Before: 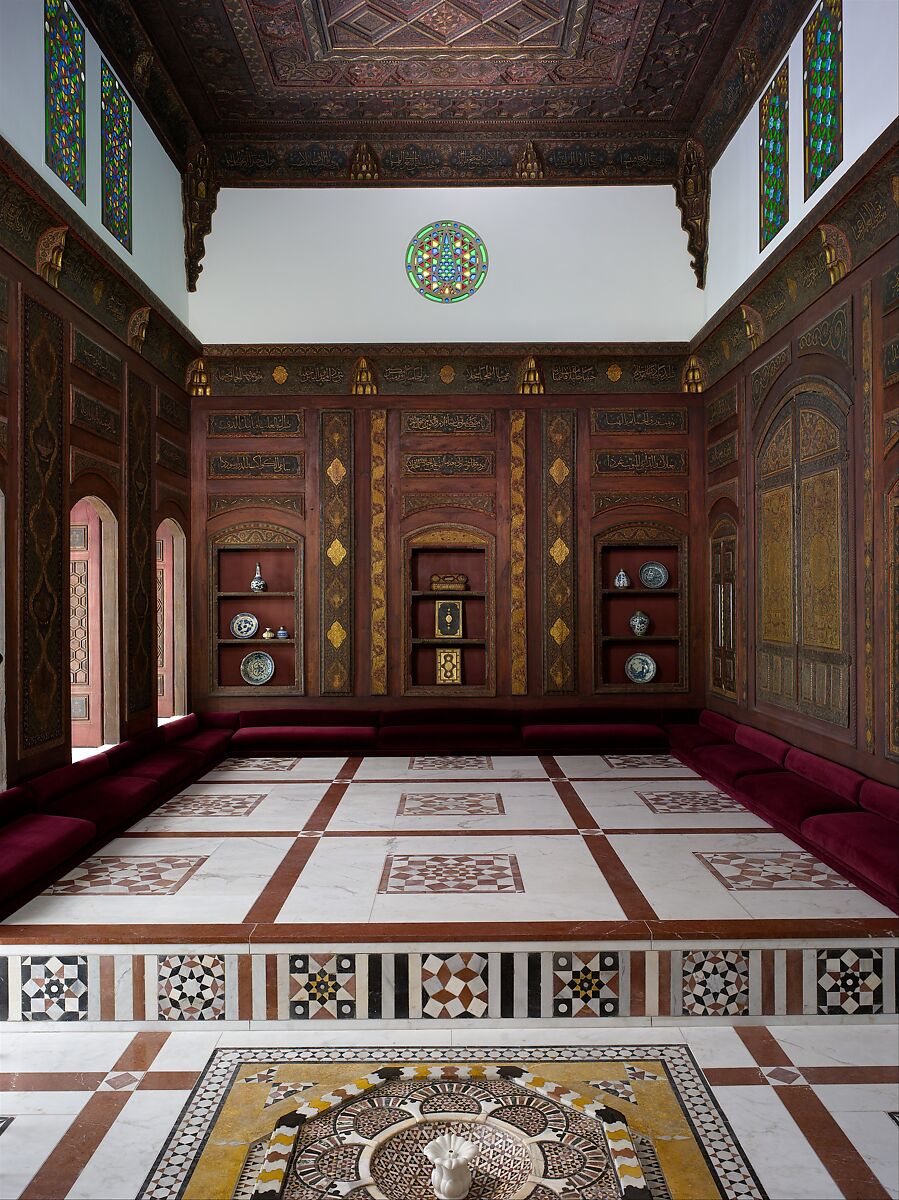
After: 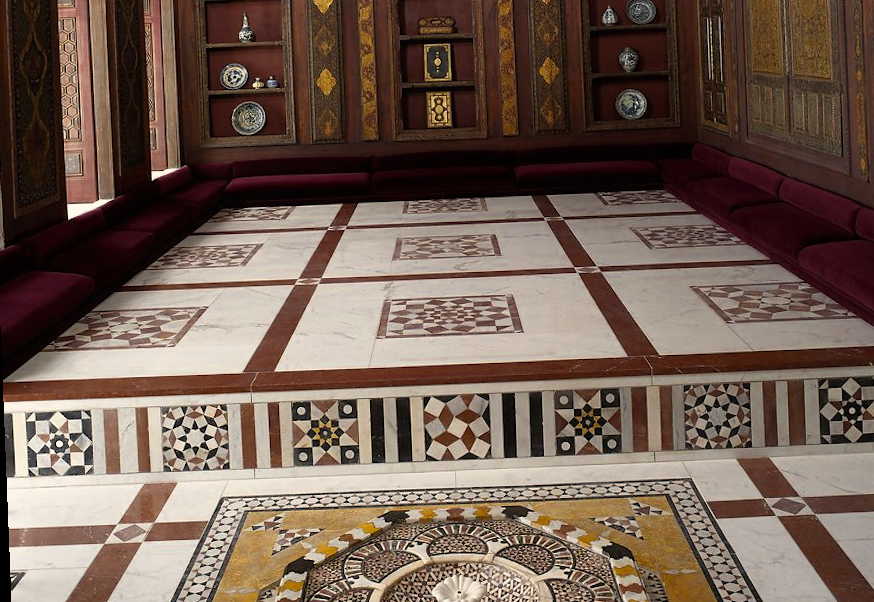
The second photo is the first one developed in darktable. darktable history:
crop and rotate: top 46.237%
local contrast: mode bilateral grid, contrast 15, coarseness 36, detail 105%, midtone range 0.2
shadows and highlights: shadows 0, highlights 40
rotate and perspective: rotation -2.12°, lens shift (vertical) 0.009, lens shift (horizontal) -0.008, automatic cropping original format, crop left 0.036, crop right 0.964, crop top 0.05, crop bottom 0.959
white balance: red 1.045, blue 0.932
color zones: curves: ch0 [(0.035, 0.242) (0.25, 0.5) (0.384, 0.214) (0.488, 0.255) (0.75, 0.5)]; ch1 [(0.063, 0.379) (0.25, 0.5) (0.354, 0.201) (0.489, 0.085) (0.729, 0.271)]; ch2 [(0.25, 0.5) (0.38, 0.517) (0.442, 0.51) (0.735, 0.456)]
contrast equalizer: y [[0.5, 0.5, 0.472, 0.5, 0.5, 0.5], [0.5 ×6], [0.5 ×6], [0 ×6], [0 ×6]]
